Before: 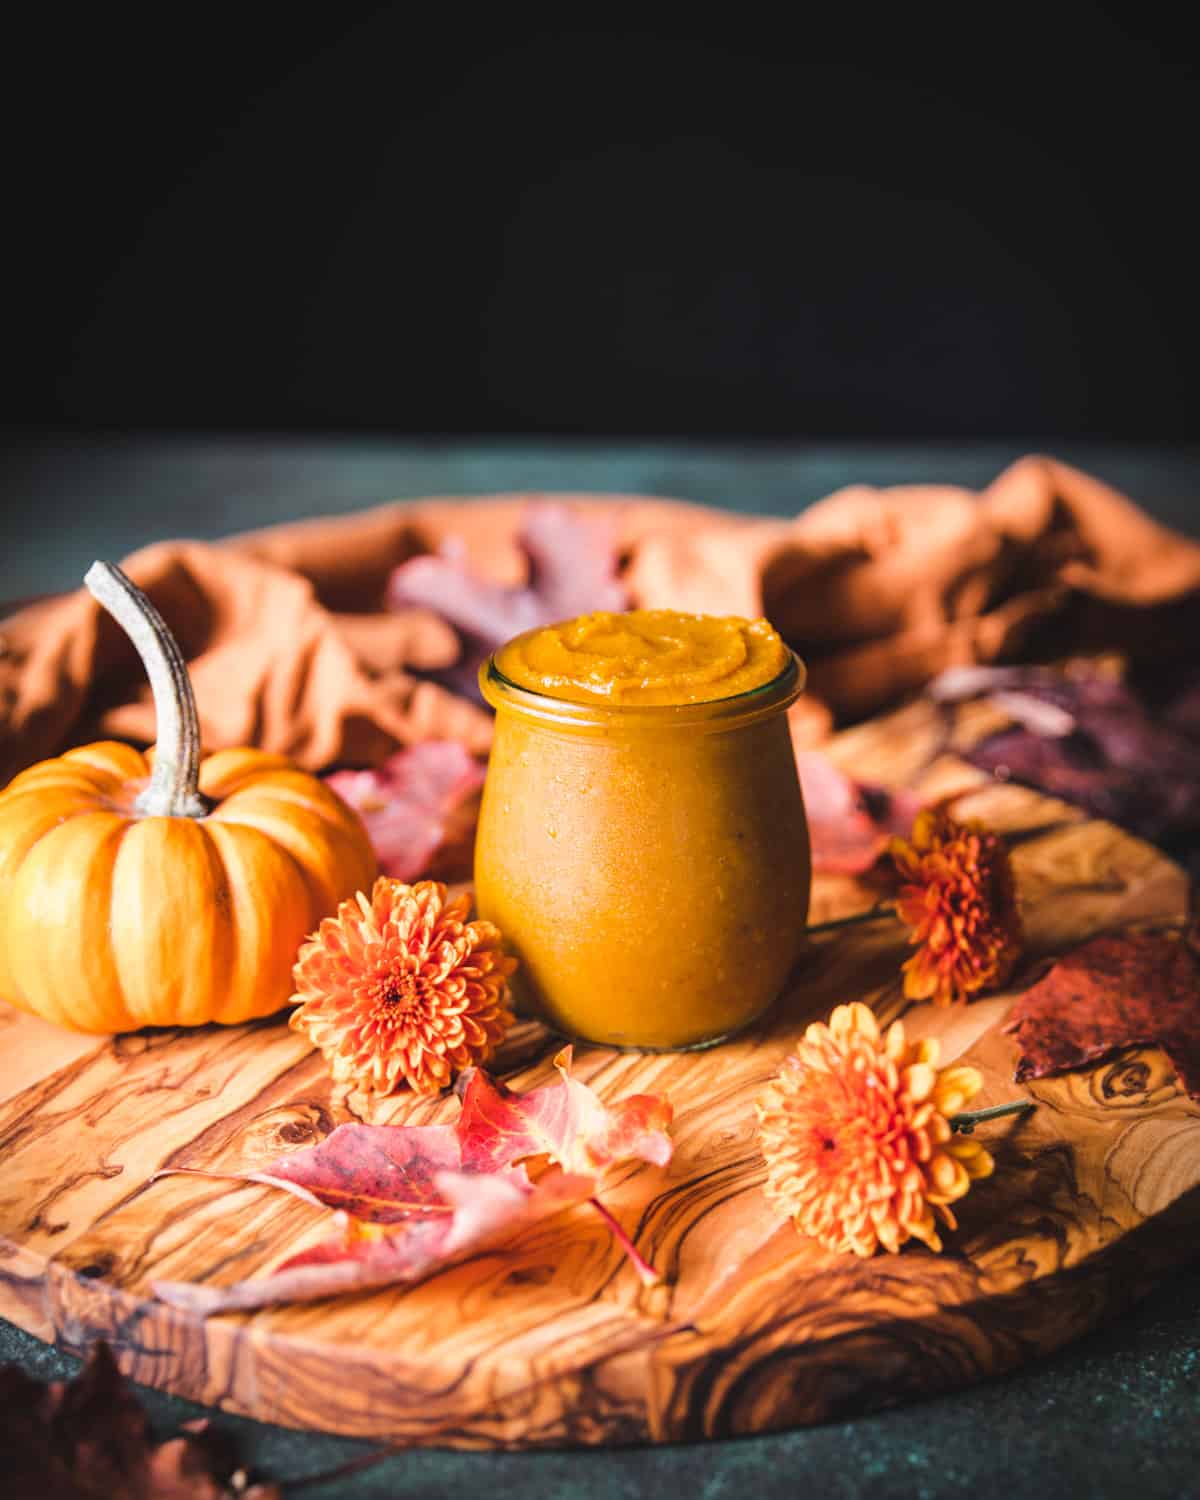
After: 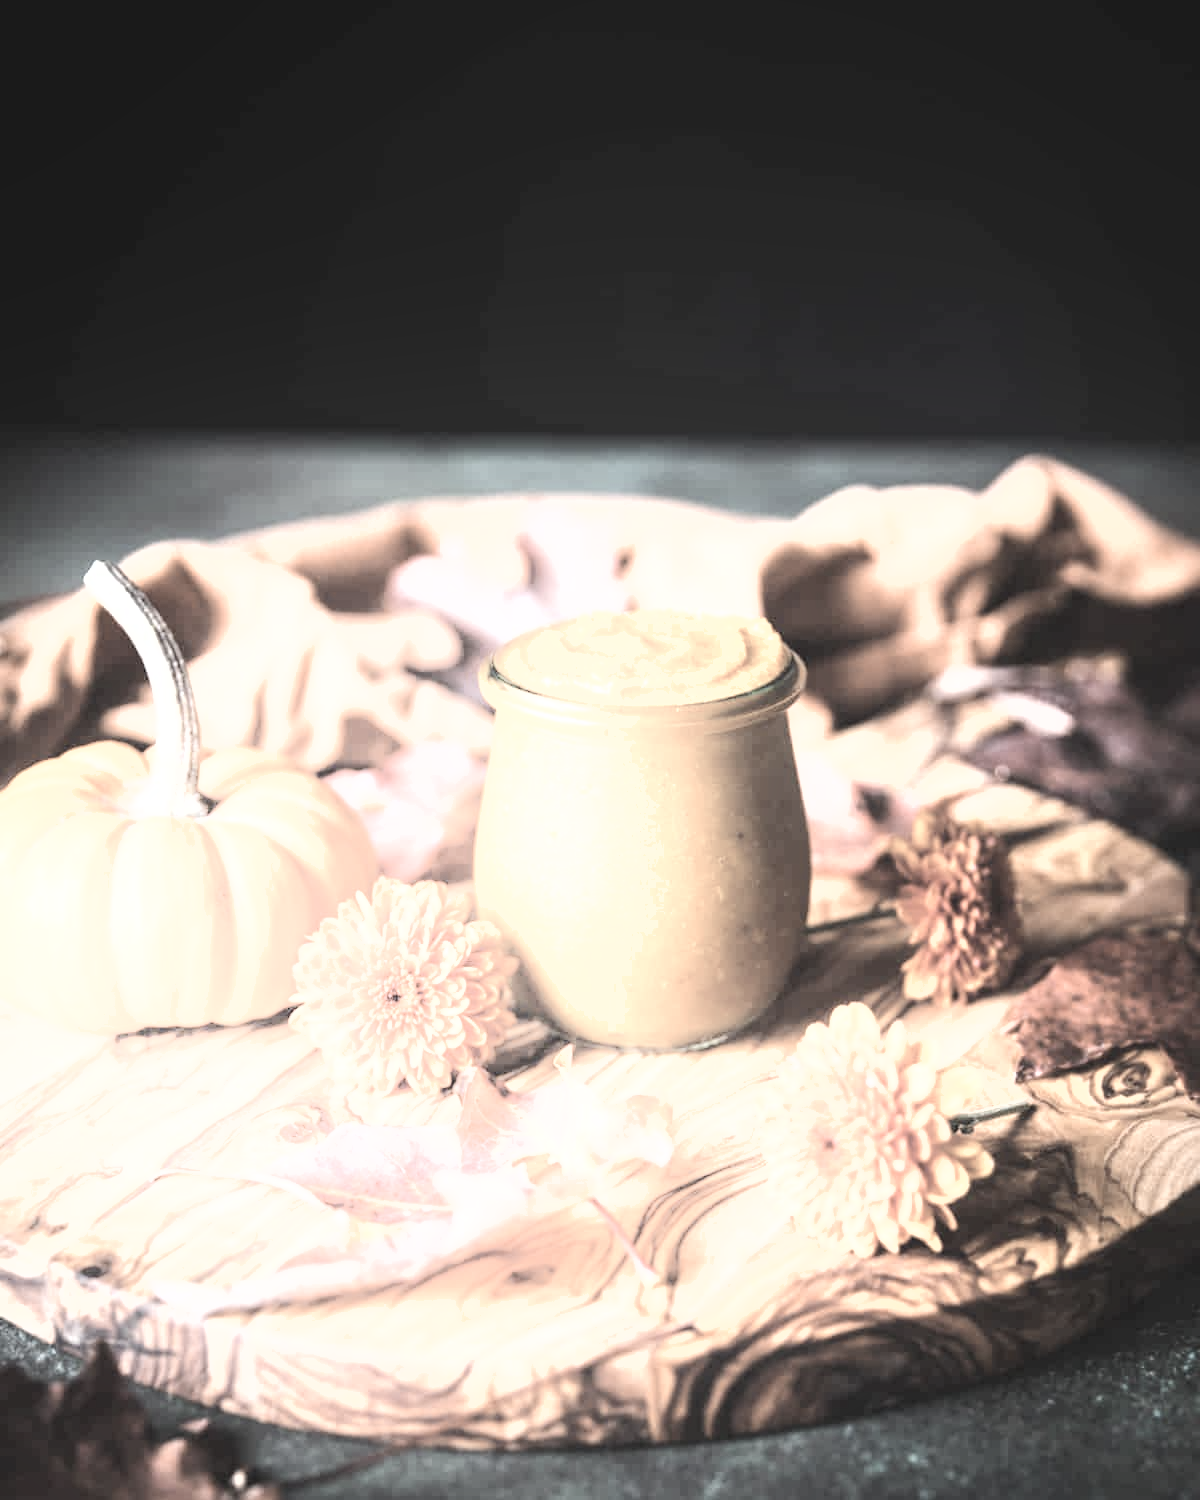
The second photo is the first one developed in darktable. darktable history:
shadows and highlights: shadows -39.94, highlights 63.07, soften with gaussian
exposure: black level correction 0, exposure 1.446 EV, compensate highlight preservation false
tone equalizer: on, module defaults
color correction: highlights b* 0.003, saturation 0.271
